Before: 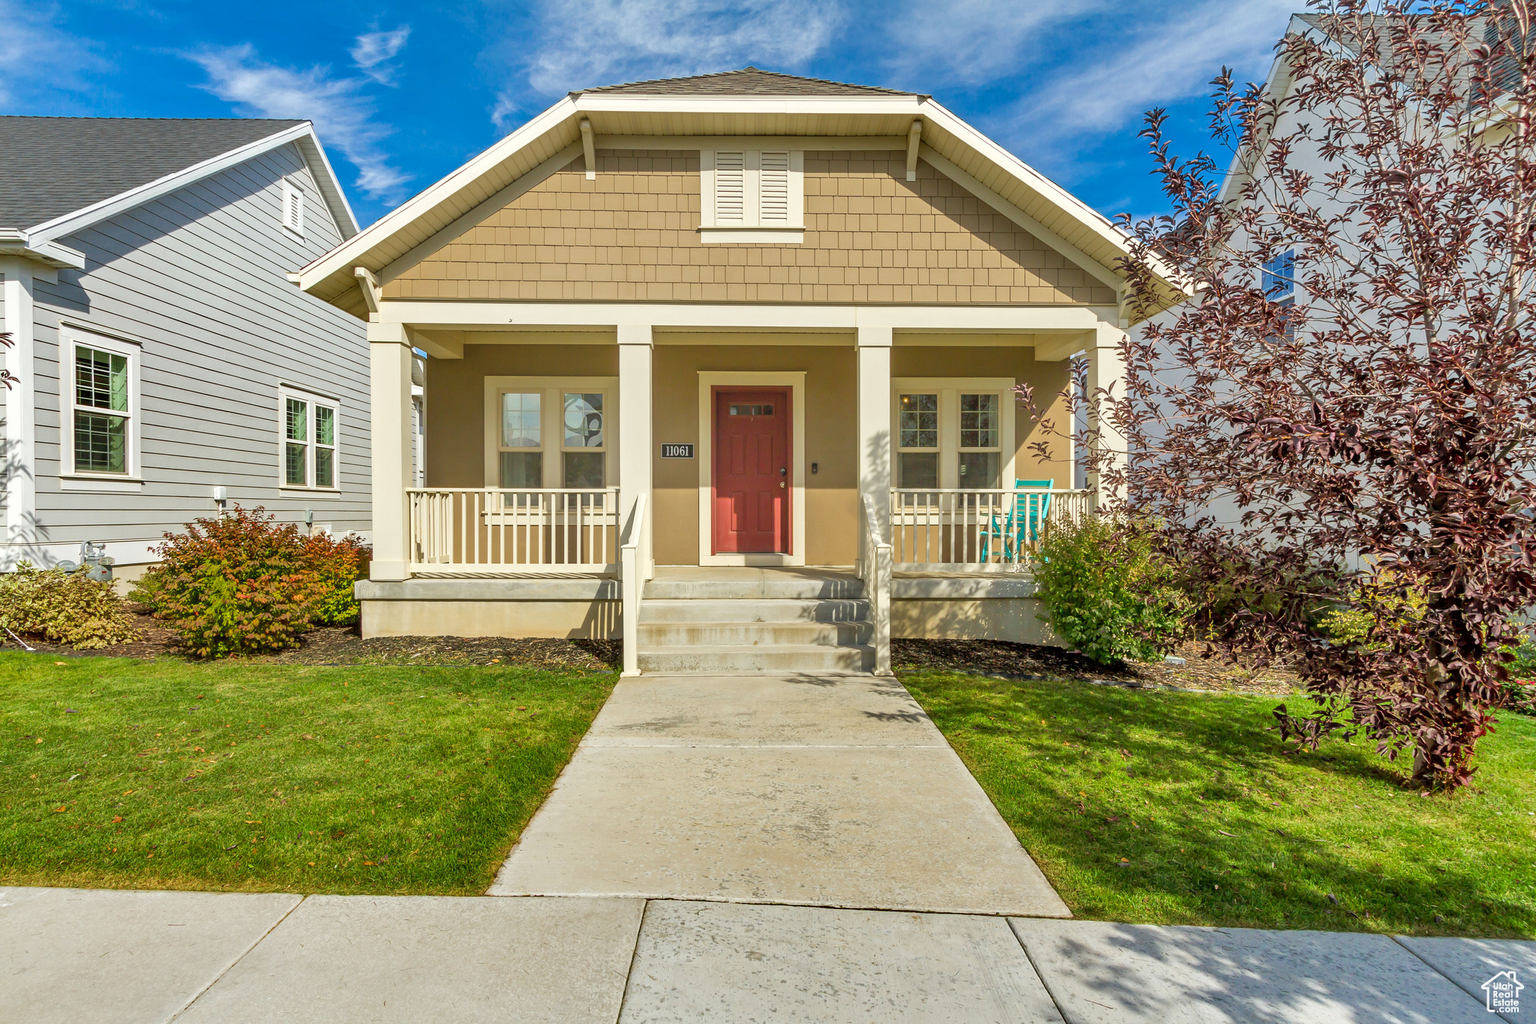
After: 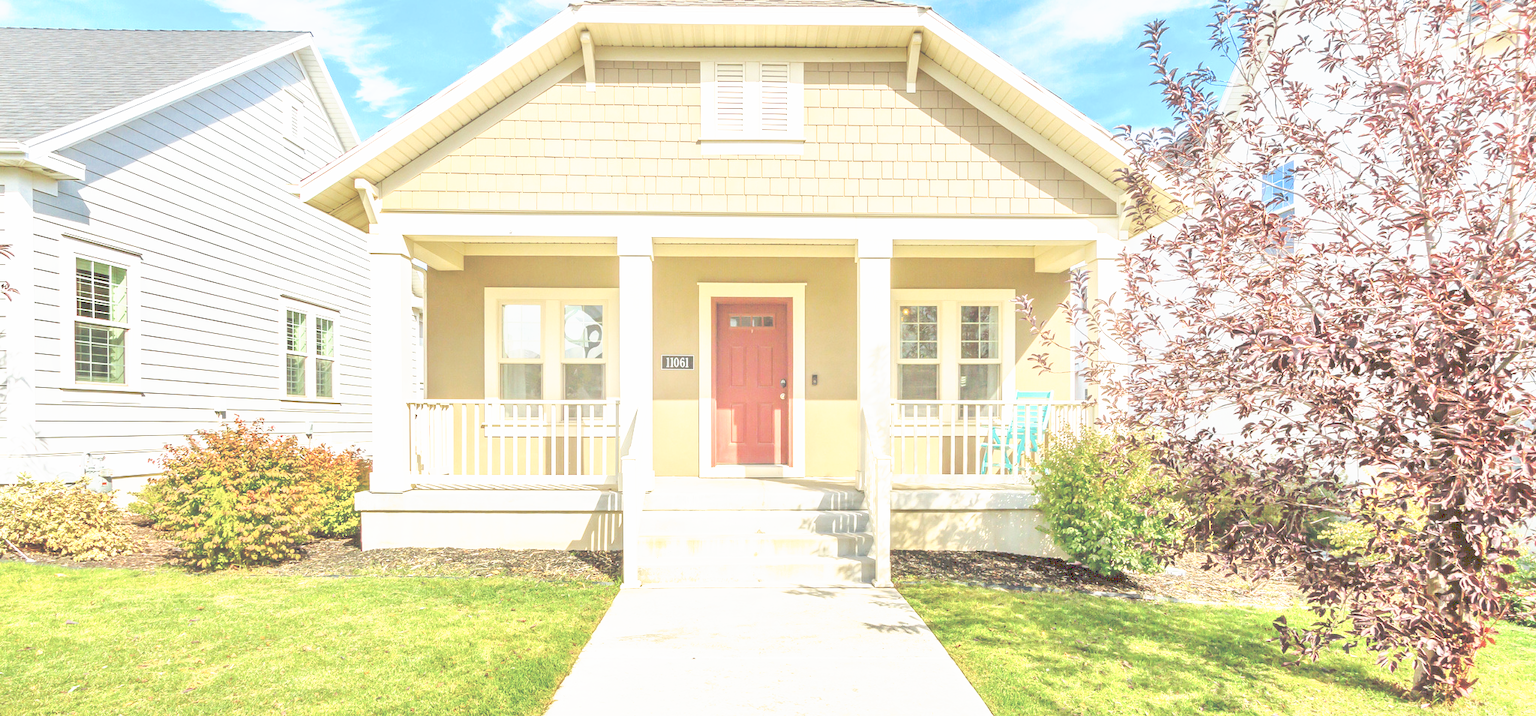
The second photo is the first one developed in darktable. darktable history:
crop and rotate: top 8.715%, bottom 21.305%
exposure: compensate highlight preservation false
base curve: curves: ch0 [(0, 0) (0.025, 0.046) (0.112, 0.277) (0.467, 0.74) (0.814, 0.929) (1, 0.942)], preserve colors none
tone curve: curves: ch0 [(0, 0) (0.003, 0.326) (0.011, 0.332) (0.025, 0.352) (0.044, 0.378) (0.069, 0.4) (0.1, 0.416) (0.136, 0.432) (0.177, 0.468) (0.224, 0.509) (0.277, 0.554) (0.335, 0.6) (0.399, 0.642) (0.468, 0.693) (0.543, 0.753) (0.623, 0.818) (0.709, 0.897) (0.801, 0.974) (0.898, 0.991) (1, 1)], preserve colors none
